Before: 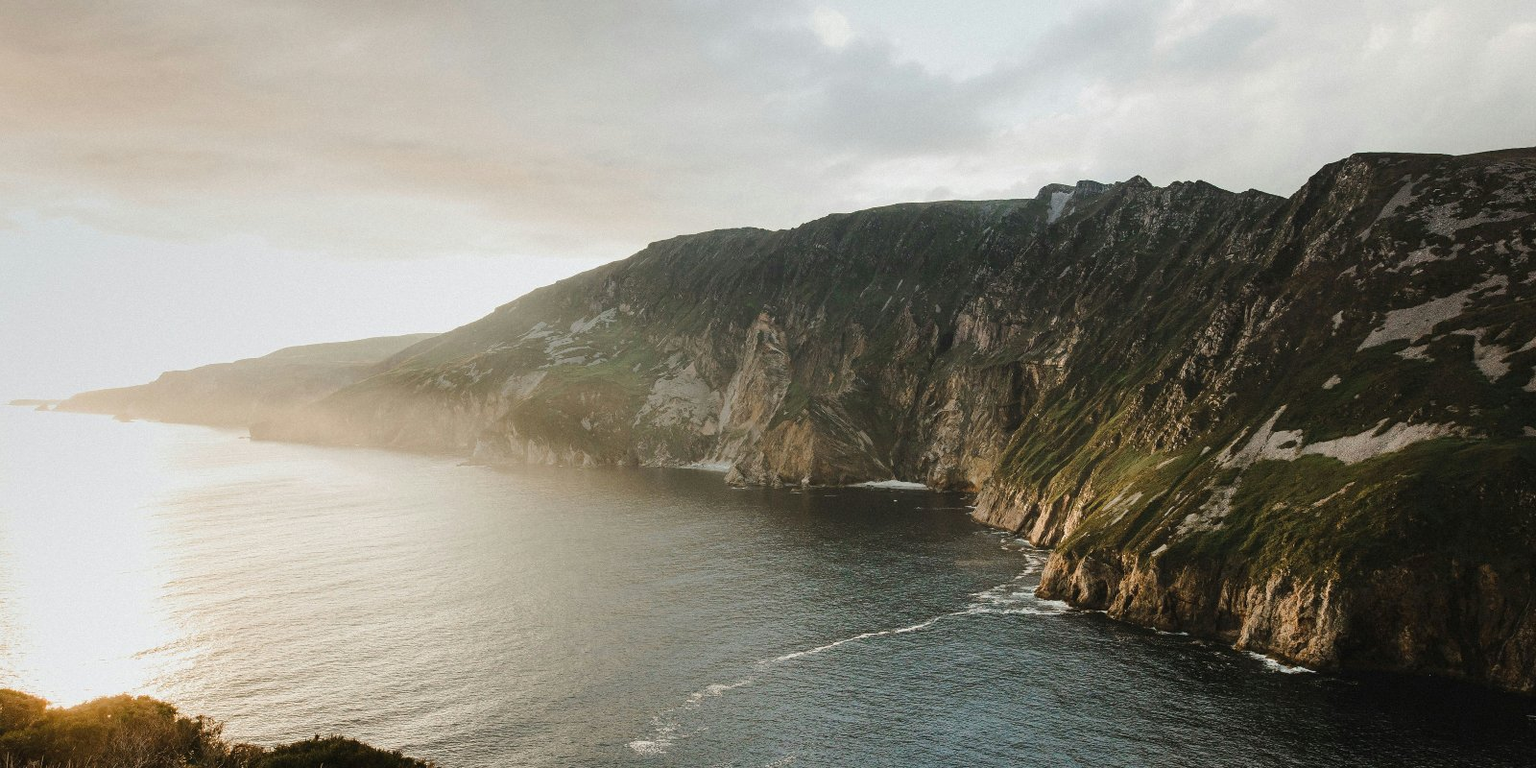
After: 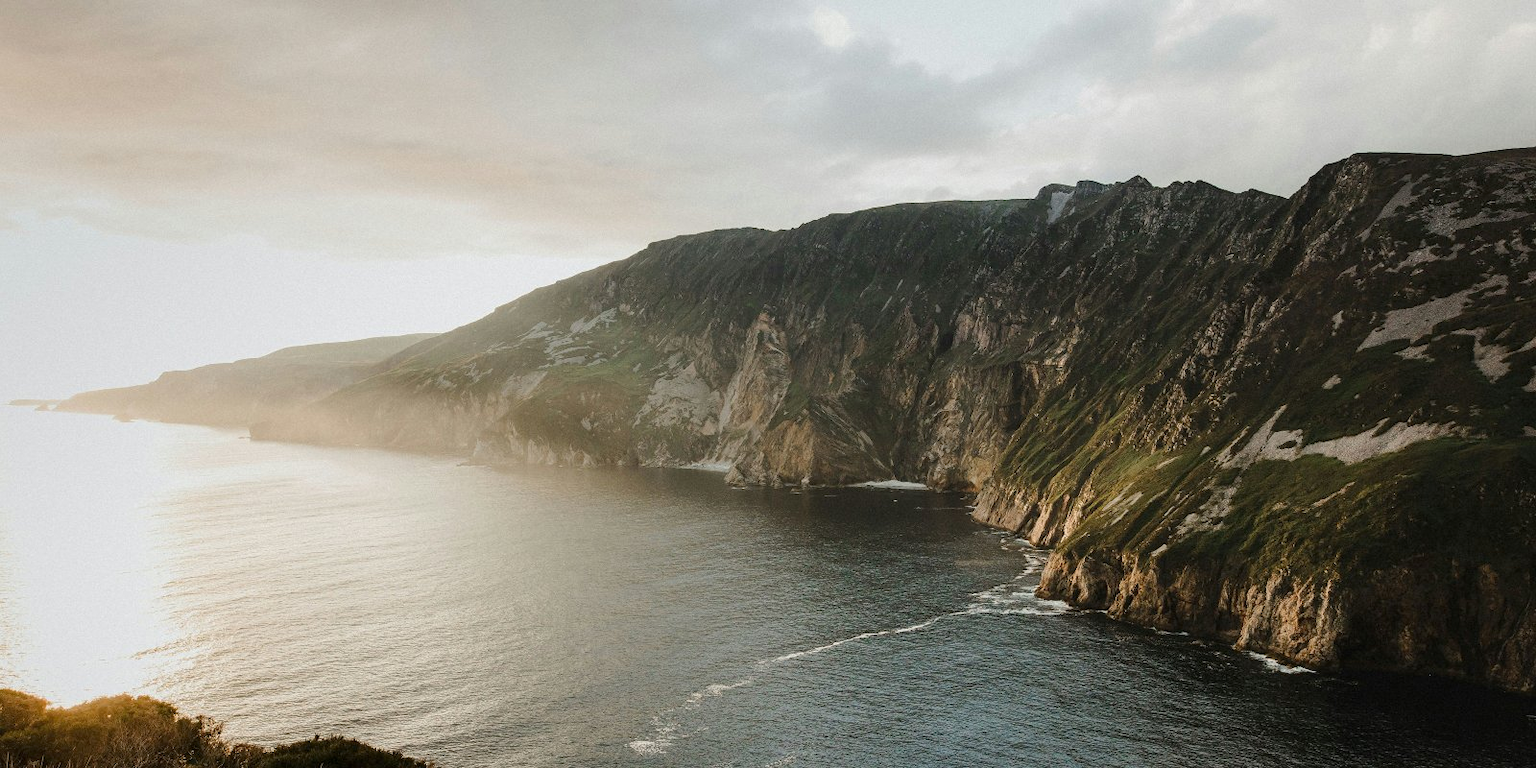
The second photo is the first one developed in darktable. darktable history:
local contrast: highlights 61%, shadows 112%, detail 107%, midtone range 0.531
